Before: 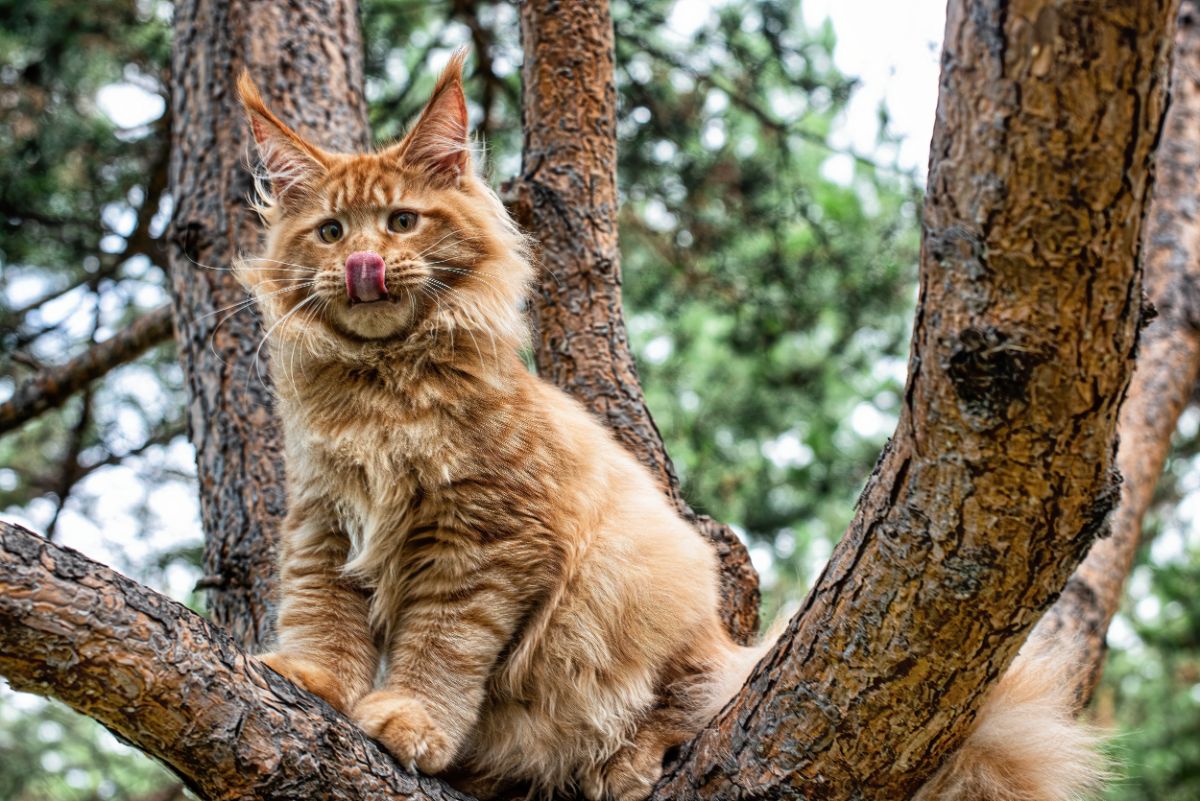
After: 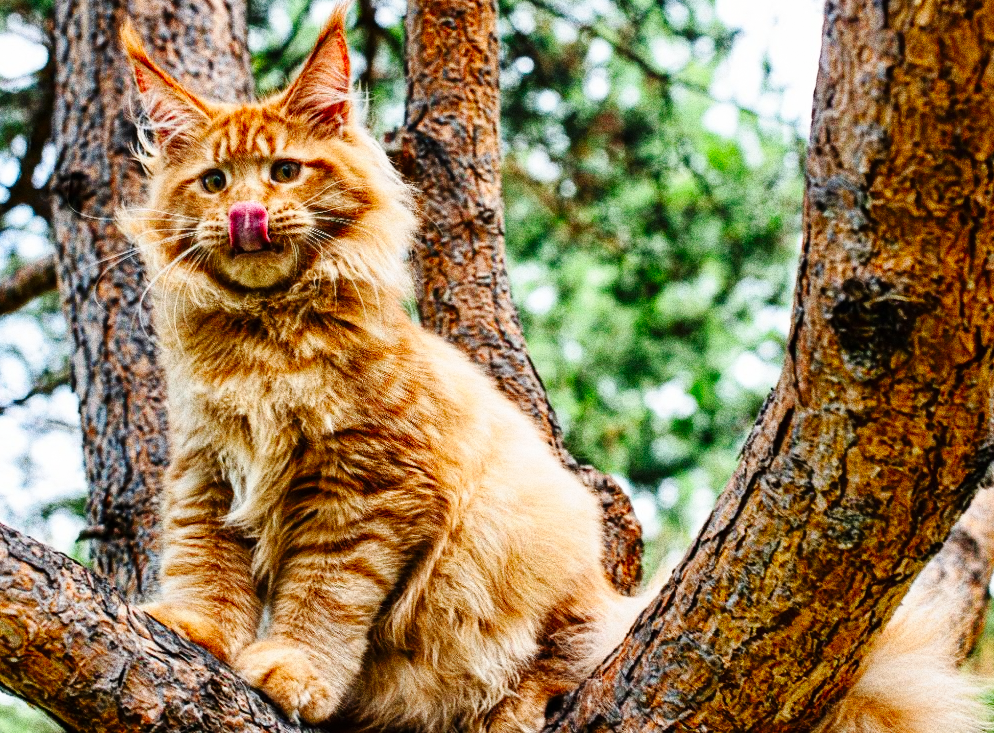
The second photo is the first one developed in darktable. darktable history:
base curve: curves: ch0 [(0, 0) (0.036, 0.025) (0.121, 0.166) (0.206, 0.329) (0.605, 0.79) (1, 1)], preserve colors none
grain: strength 49.07%
crop: left 9.807%, top 6.259%, right 7.334%, bottom 2.177%
contrast brightness saturation: brightness -0.02, saturation 0.35
